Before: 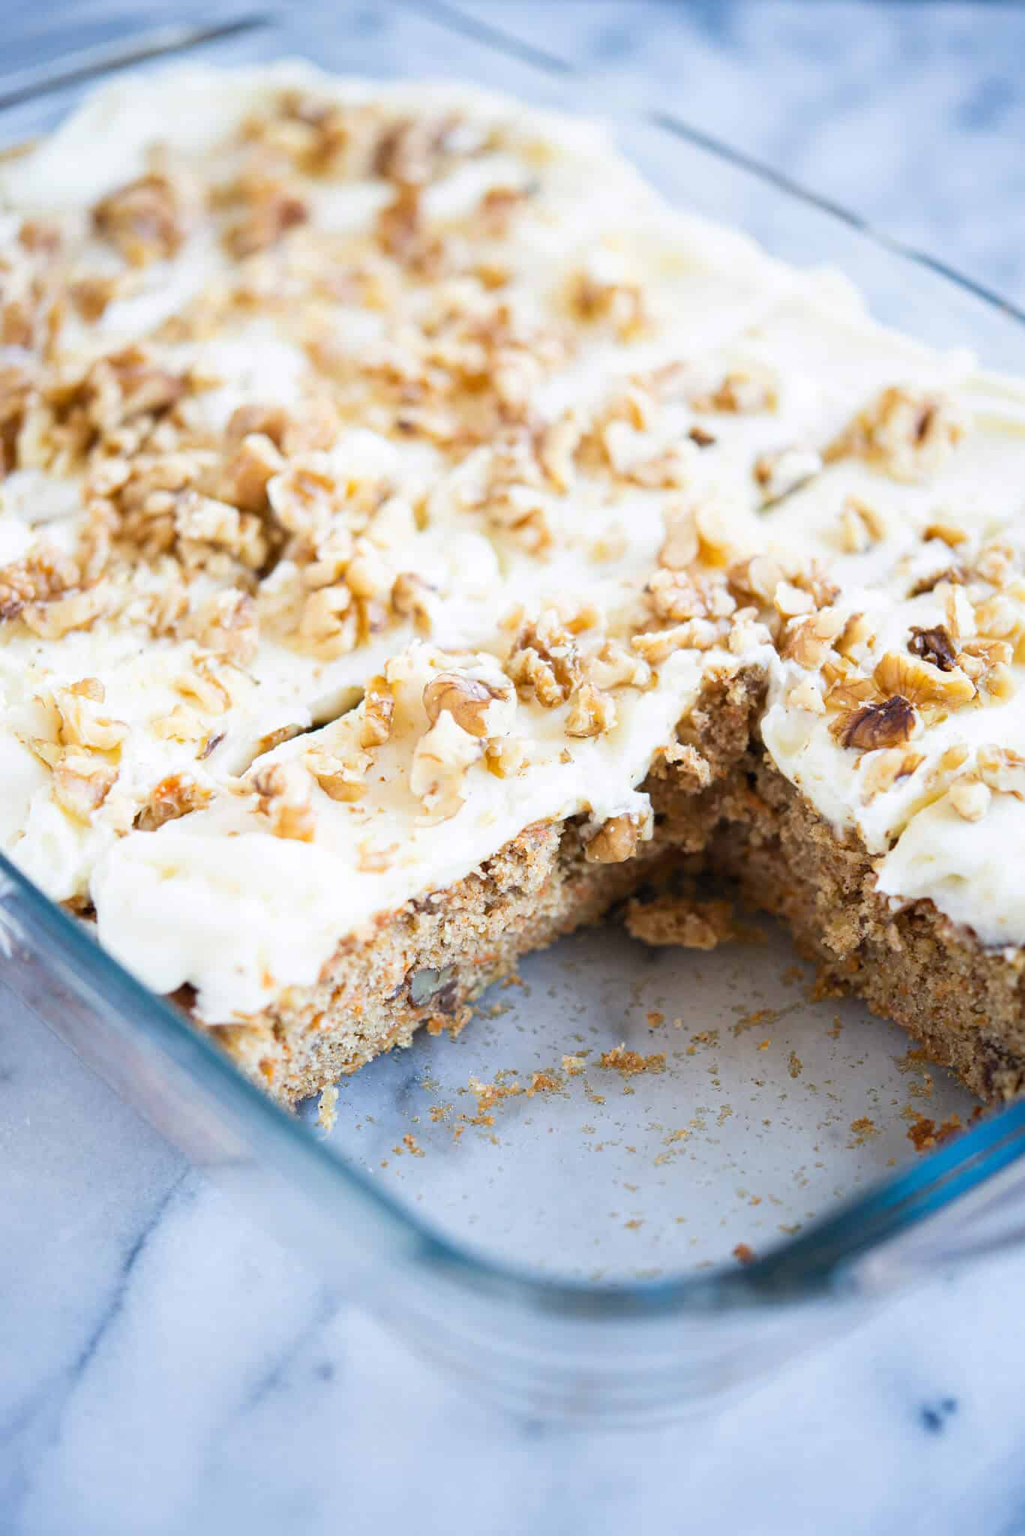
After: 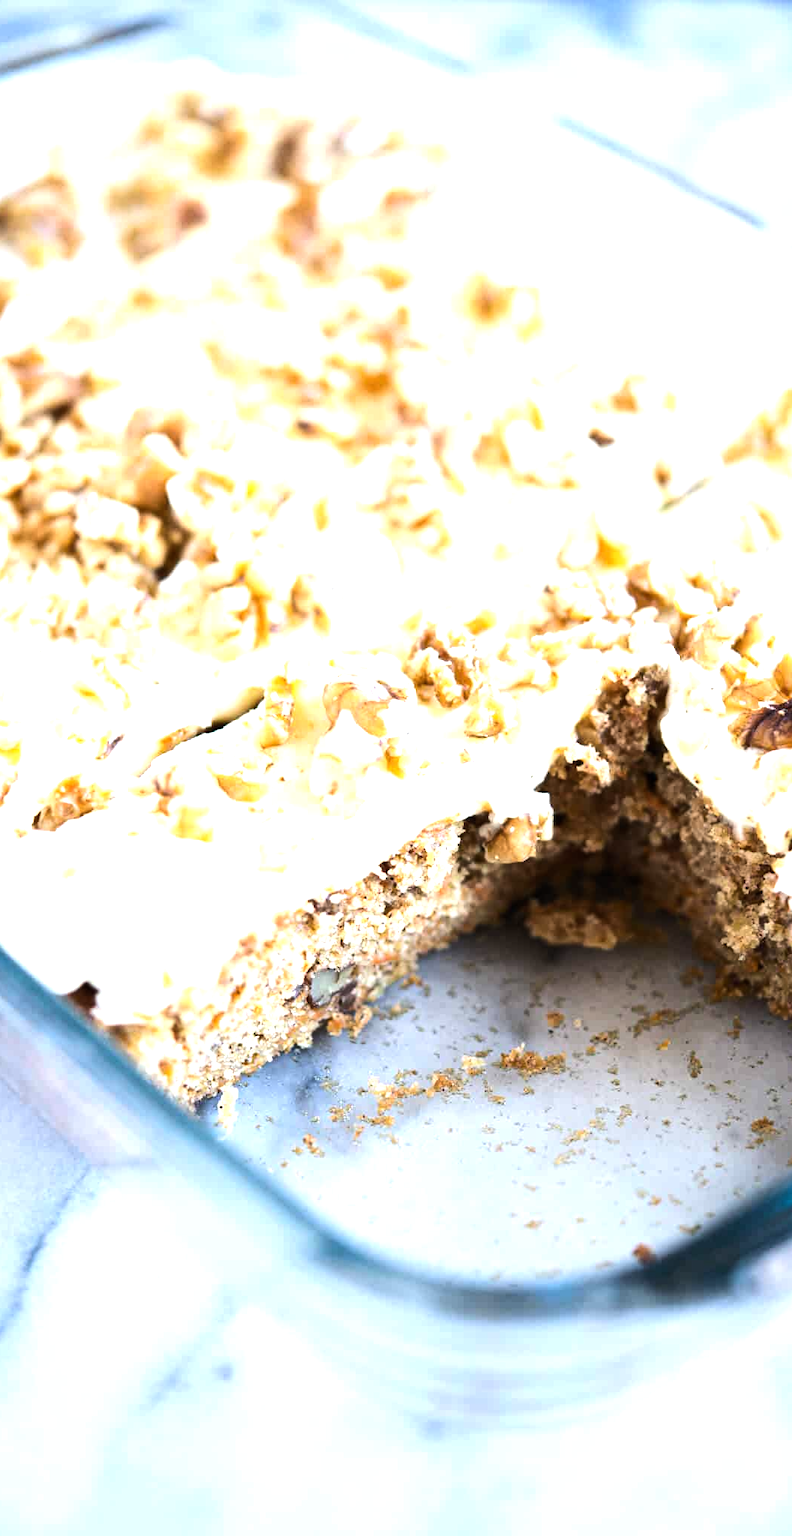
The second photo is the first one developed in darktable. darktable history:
tone equalizer: -8 EV -1.06 EV, -7 EV -0.995 EV, -6 EV -0.852 EV, -5 EV -0.618 EV, -3 EV 0.607 EV, -2 EV 0.887 EV, -1 EV 1.01 EV, +0 EV 1.08 EV, edges refinement/feathering 500, mask exposure compensation -1.57 EV, preserve details no
crop: left 9.858%, right 12.759%
